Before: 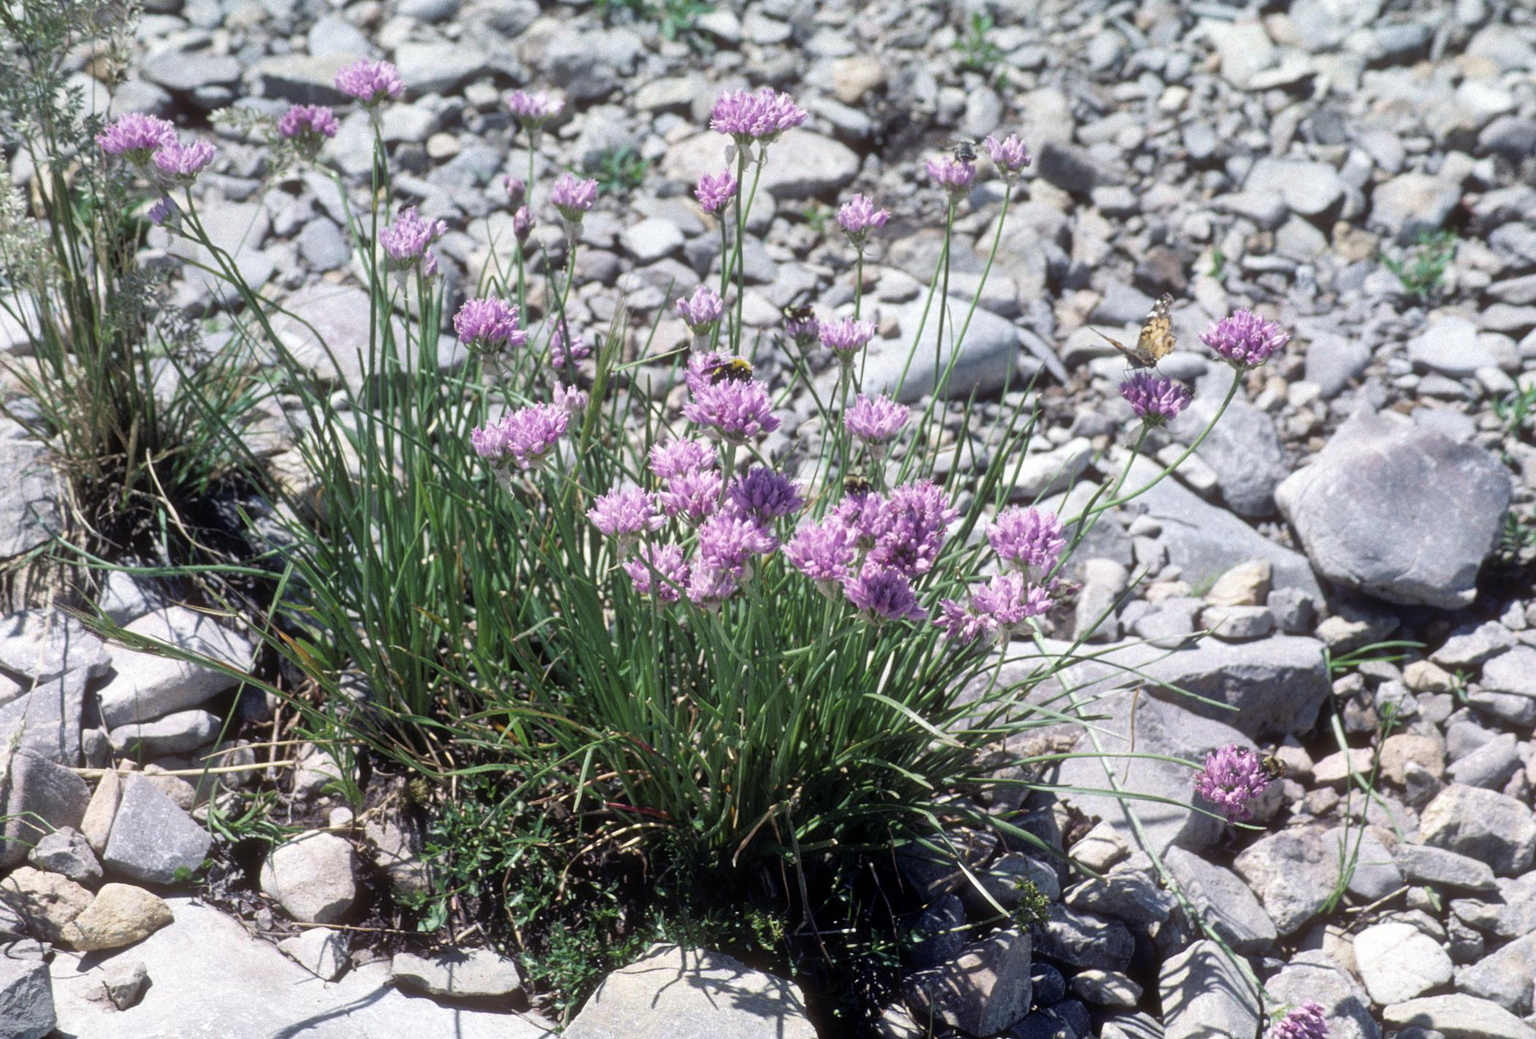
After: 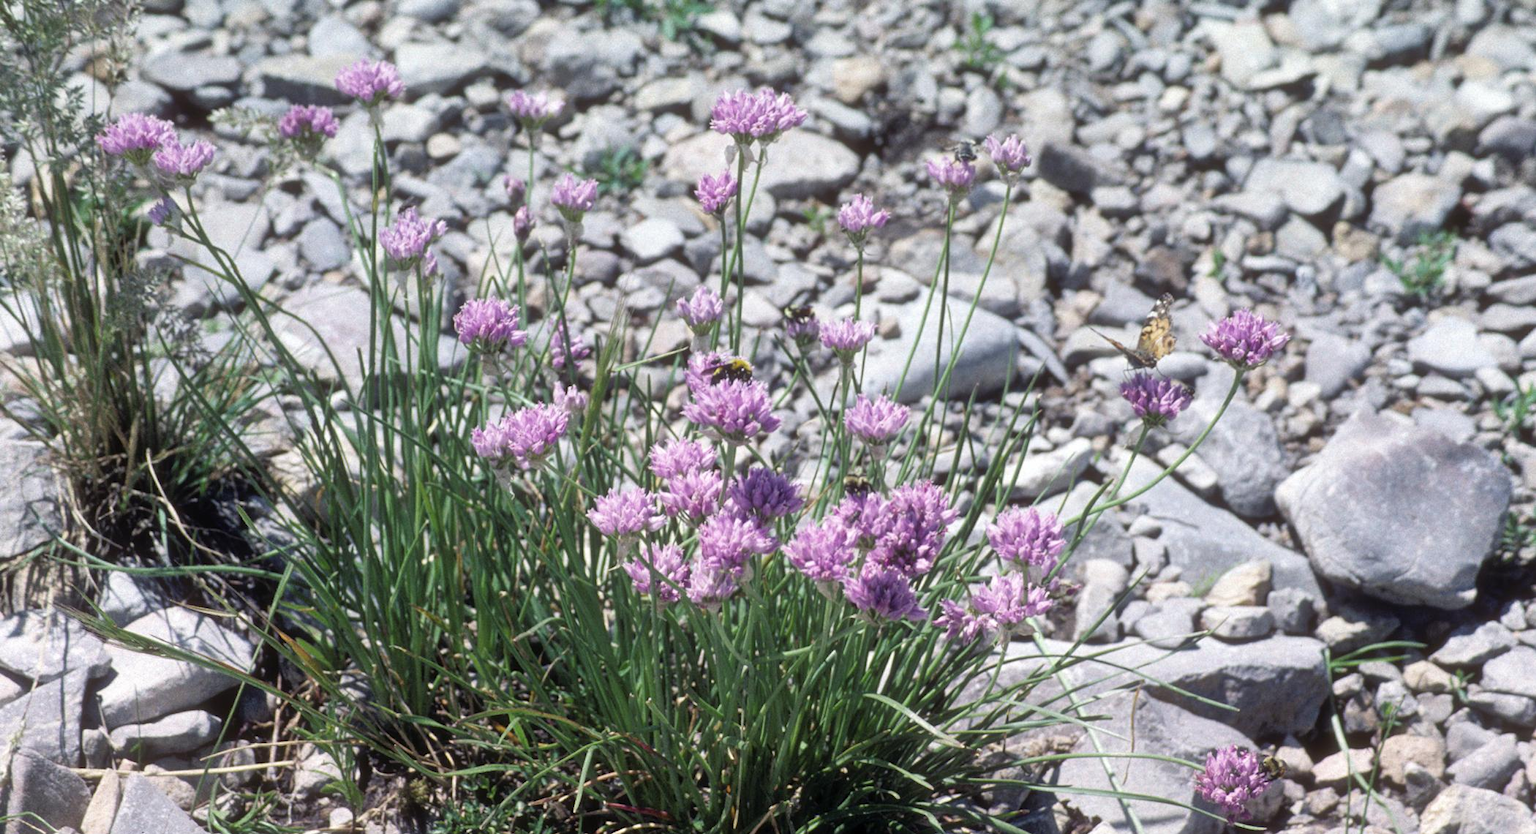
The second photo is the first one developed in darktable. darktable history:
crop: bottom 19.639%
